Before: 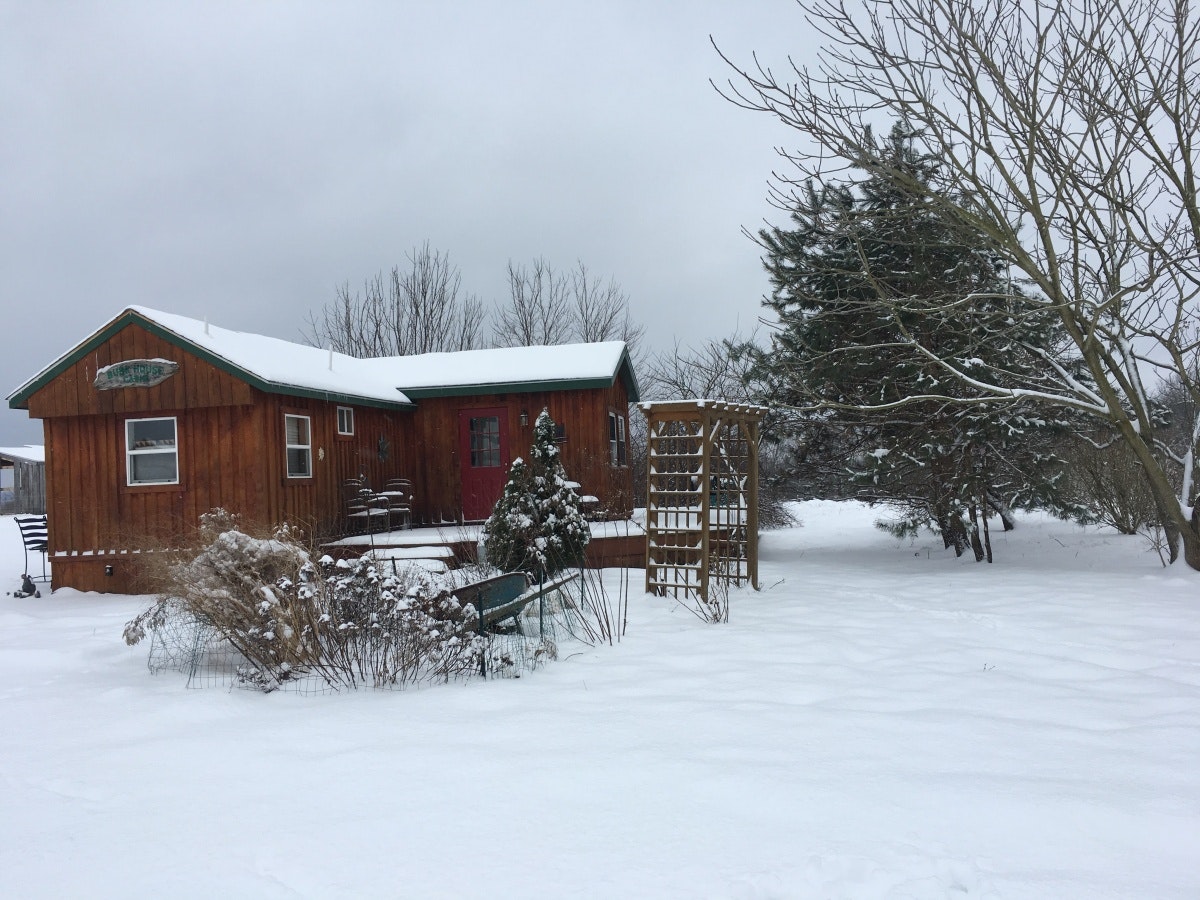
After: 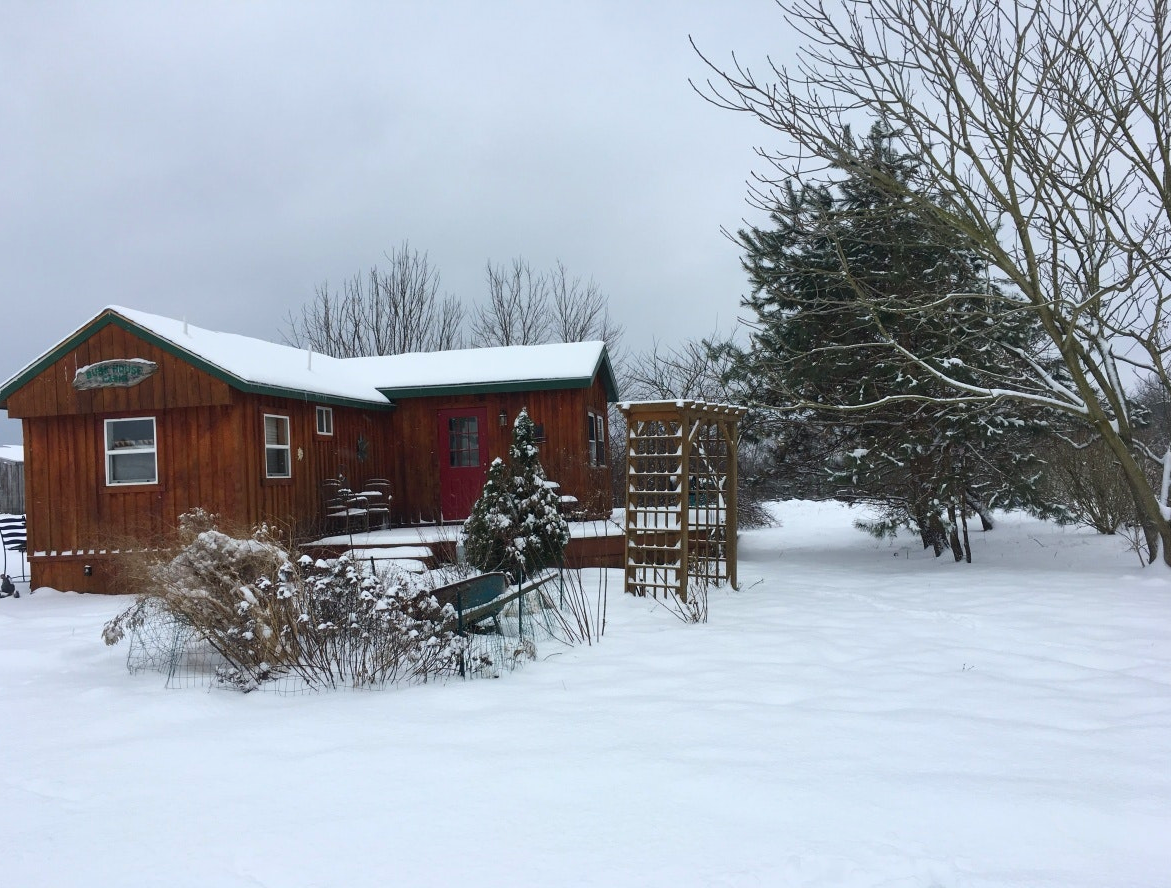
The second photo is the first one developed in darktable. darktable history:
contrast brightness saturation: contrast 0.08, saturation 0.2
crop and rotate: left 1.774%, right 0.633%, bottom 1.28%
white balance: emerald 1
